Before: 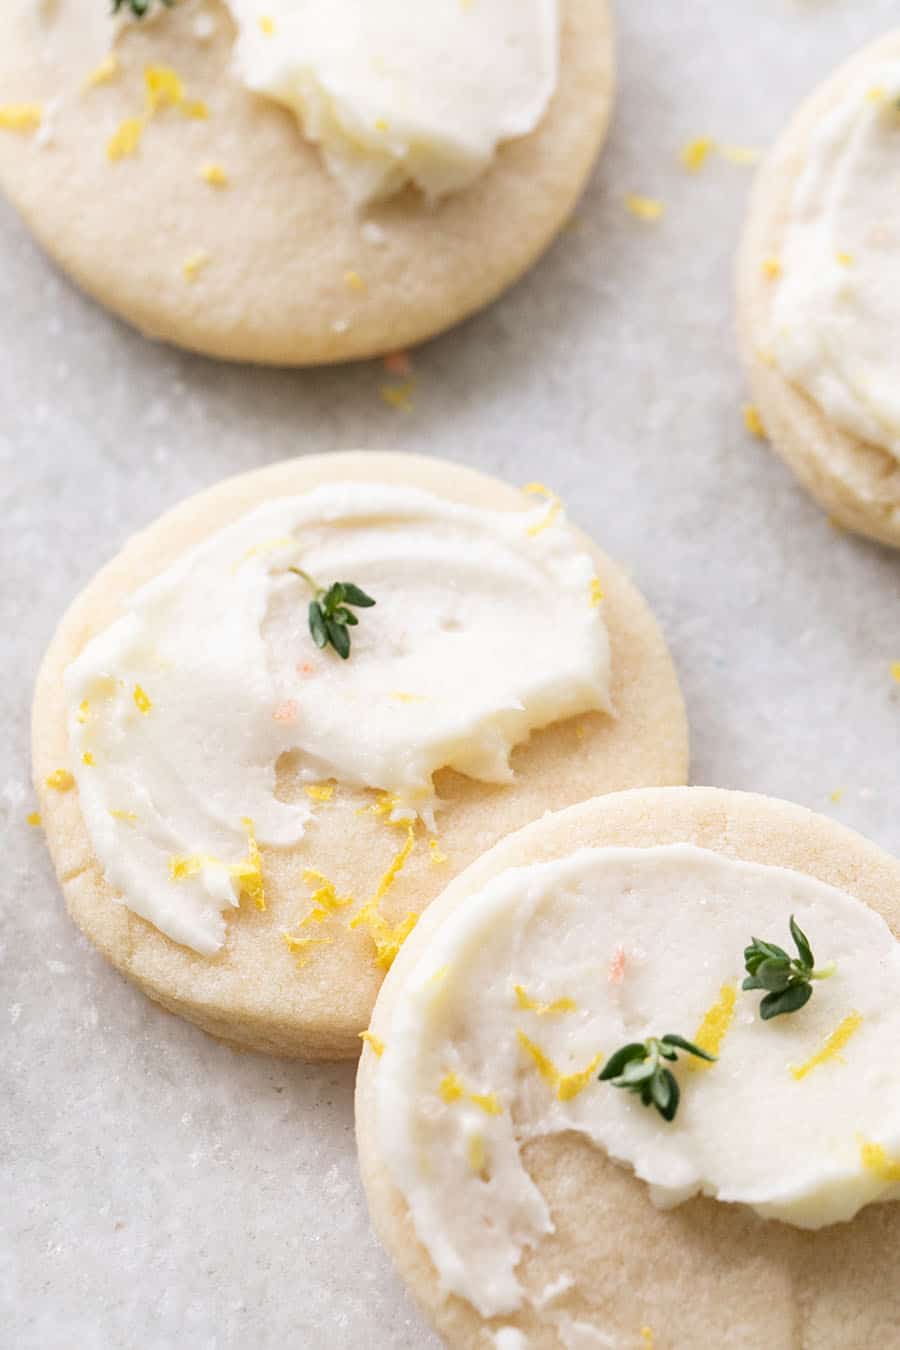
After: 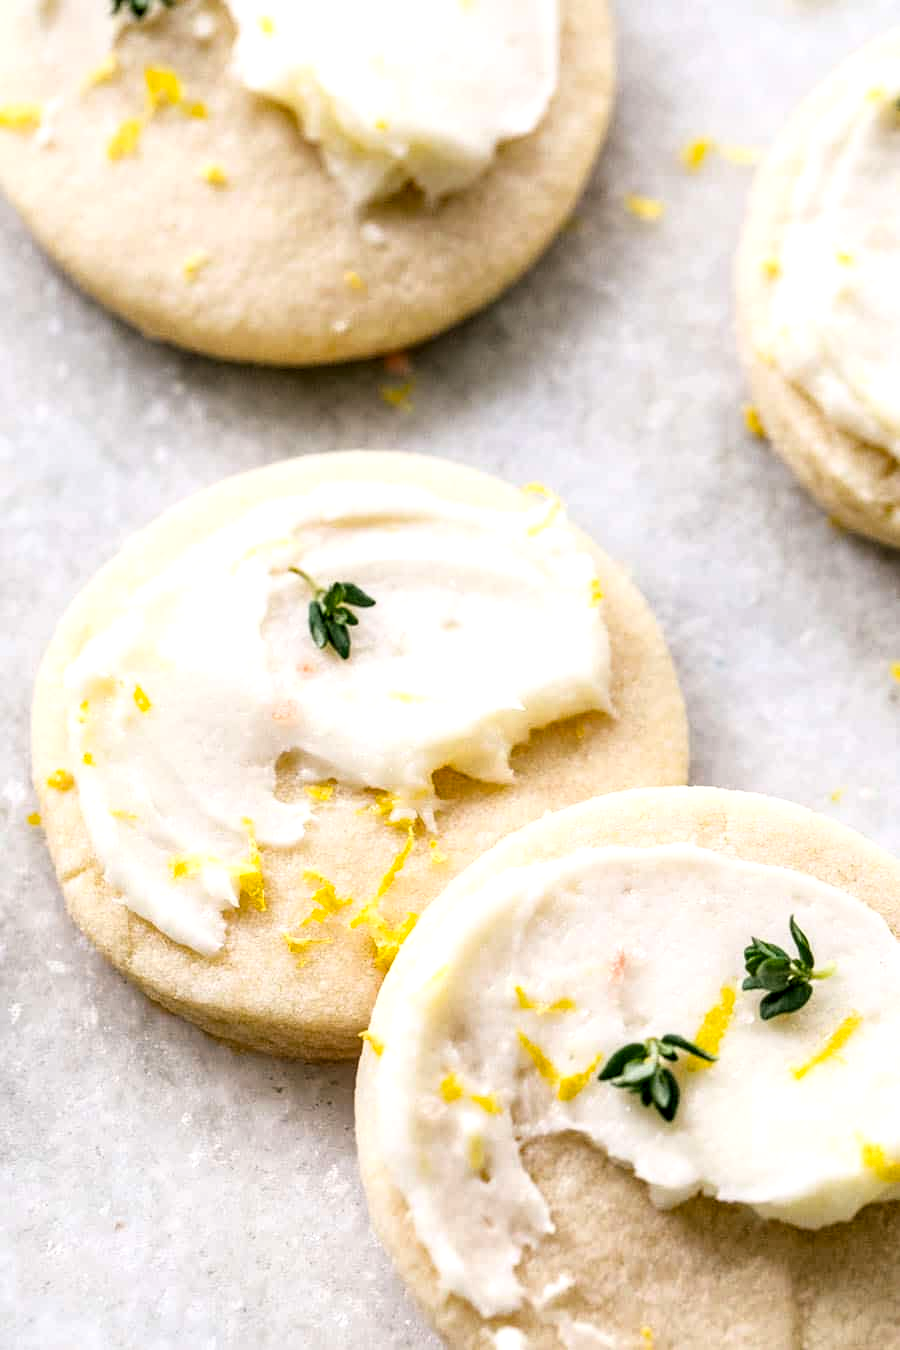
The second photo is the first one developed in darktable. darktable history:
tone curve: curves: ch0 [(0, 0) (0.003, 0.003) (0.011, 0.012) (0.025, 0.027) (0.044, 0.048) (0.069, 0.075) (0.1, 0.108) (0.136, 0.147) (0.177, 0.192) (0.224, 0.243) (0.277, 0.3) (0.335, 0.363) (0.399, 0.433) (0.468, 0.508) (0.543, 0.589) (0.623, 0.676) (0.709, 0.769) (0.801, 0.868) (0.898, 0.949) (1, 1)], color space Lab, independent channels, preserve colors none
color balance rgb: shadows lift › luminance -7.509%, shadows lift › chroma 2.252%, shadows lift › hue 198.91°, perceptual saturation grading › global saturation 30.131%
exposure: black level correction 0, exposure 0 EV, compensate highlight preservation false
local contrast: highlights 22%, shadows 72%, detail 170%
